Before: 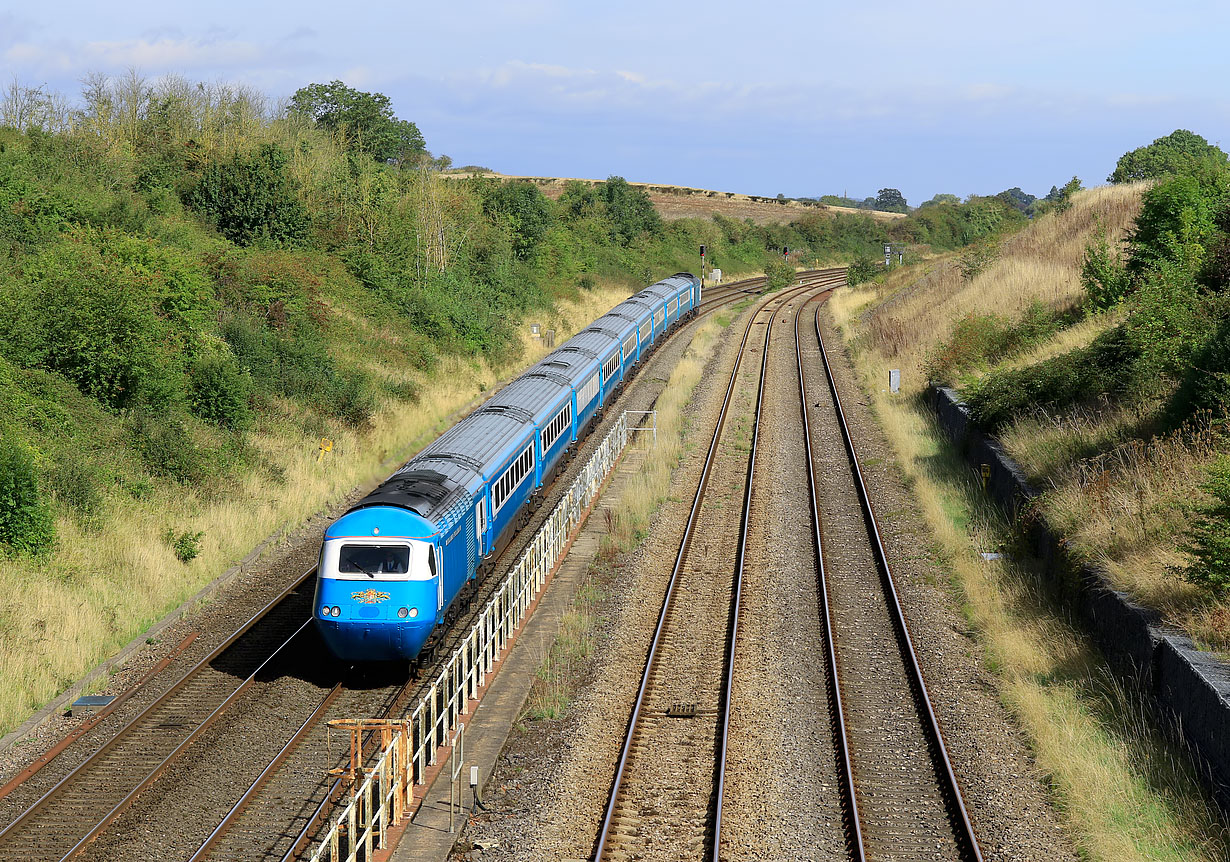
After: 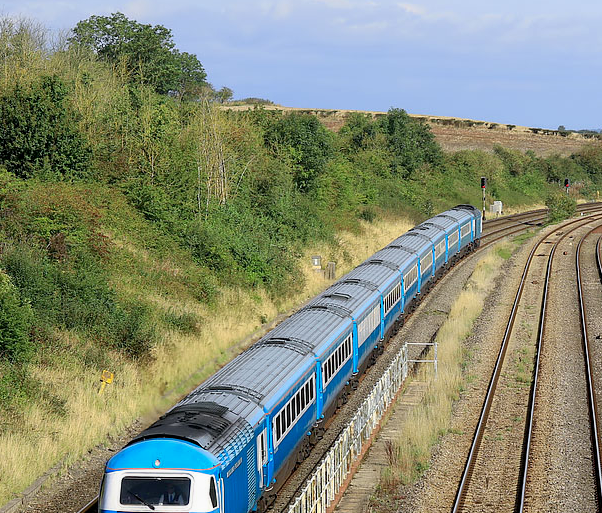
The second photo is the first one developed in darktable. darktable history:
local contrast: highlights 61%, shadows 105%, detail 106%, midtone range 0.522
exposure: compensate highlight preservation false
crop: left 17.868%, top 7.916%, right 33.111%, bottom 32.561%
